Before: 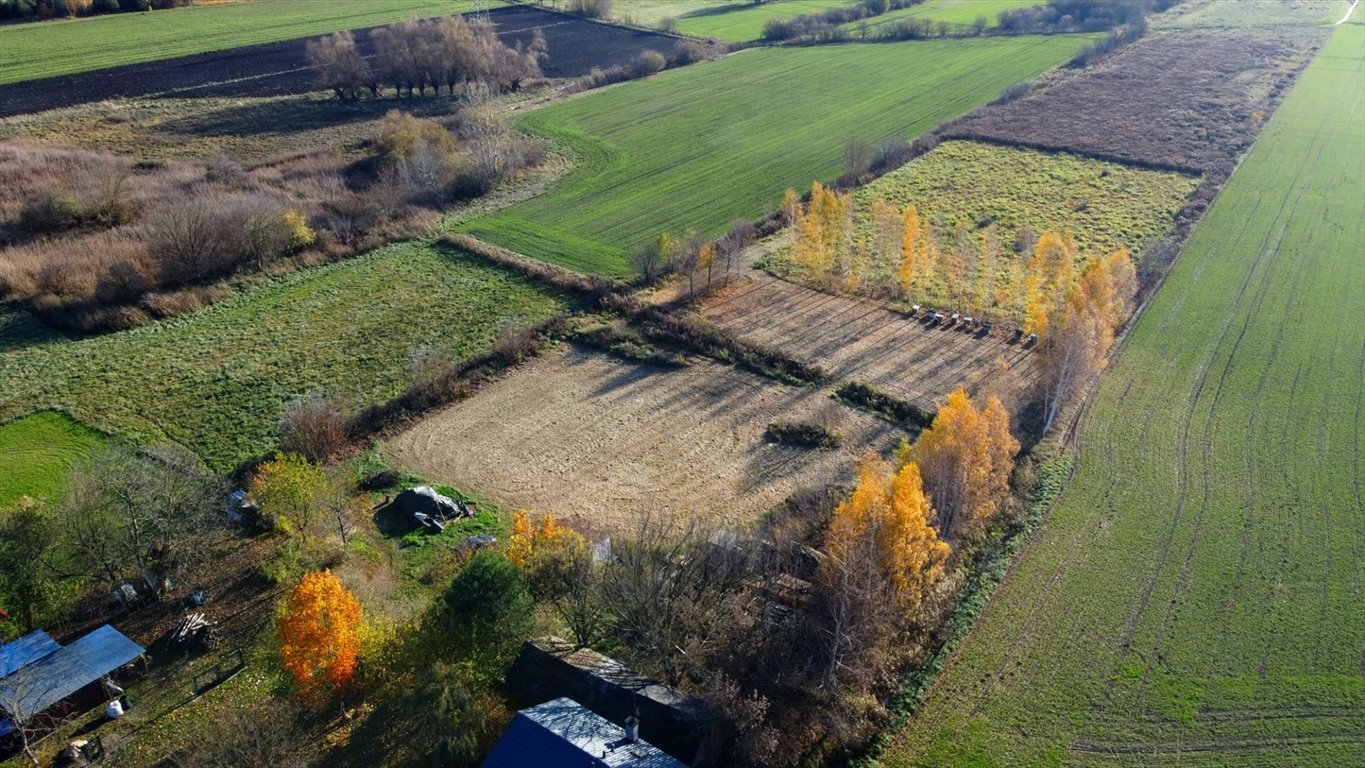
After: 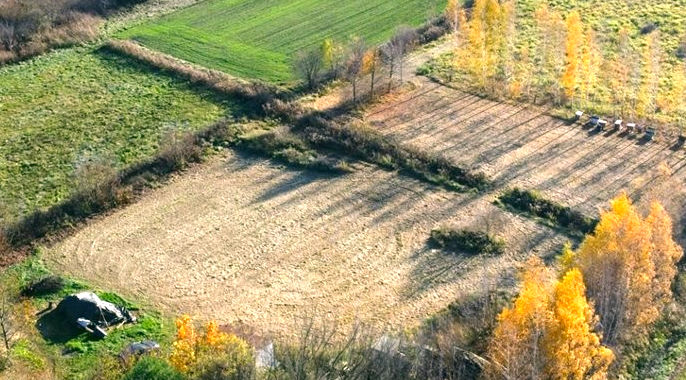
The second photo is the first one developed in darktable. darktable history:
crop: left 24.716%, top 25.268%, right 24.995%, bottom 25.194%
exposure: black level correction 0, exposure 0.898 EV, compensate highlight preservation false
color correction: highlights a* 4.06, highlights b* 4.95, shadows a* -7.73, shadows b* 4.94
